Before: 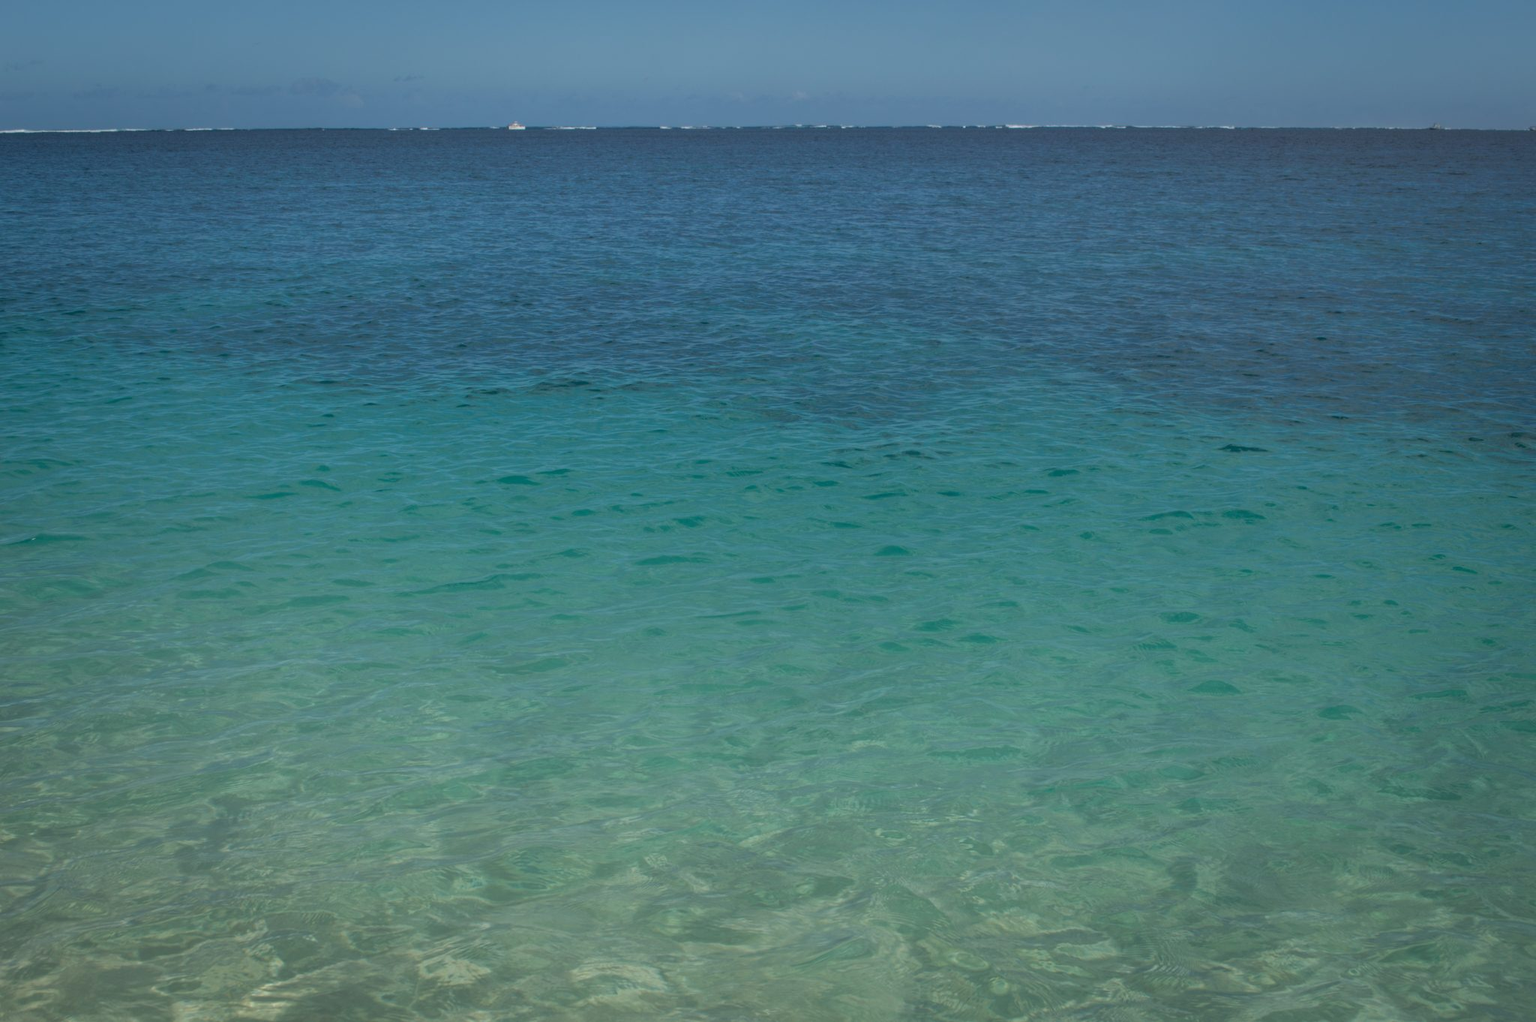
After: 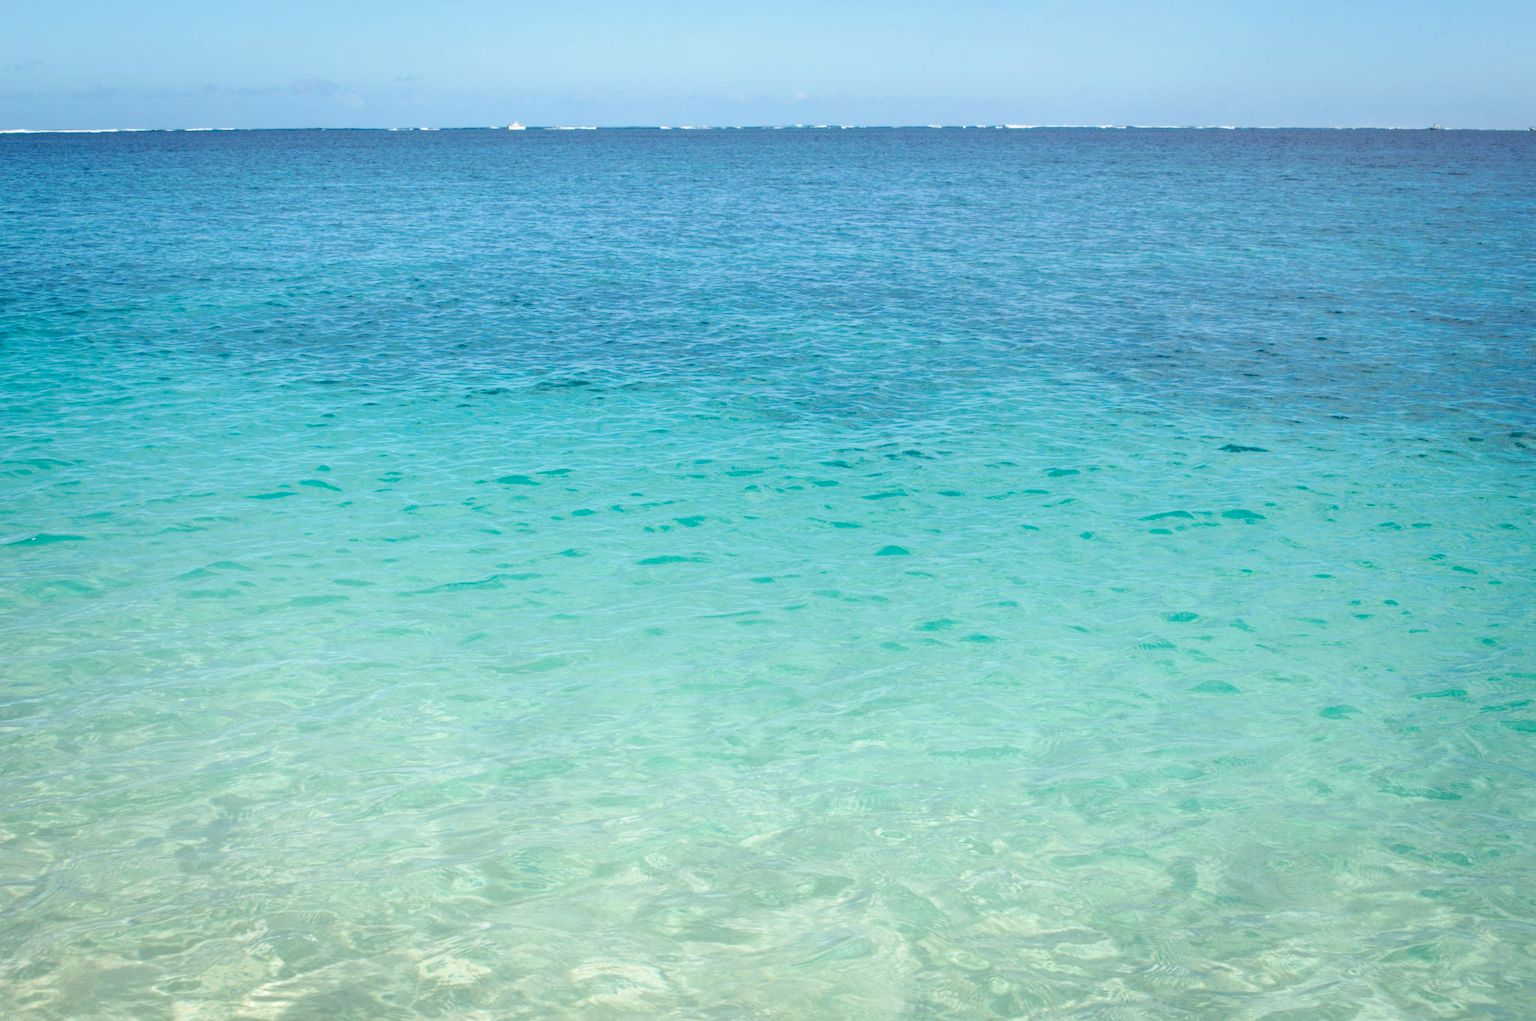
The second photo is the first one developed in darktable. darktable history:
exposure: black level correction 0.001, exposure 0.955 EV, compensate exposure bias true, compensate highlight preservation false
base curve: curves: ch0 [(0, 0) (0.032, 0.025) (0.121, 0.166) (0.206, 0.329) (0.605, 0.79) (1, 1)], preserve colors none
